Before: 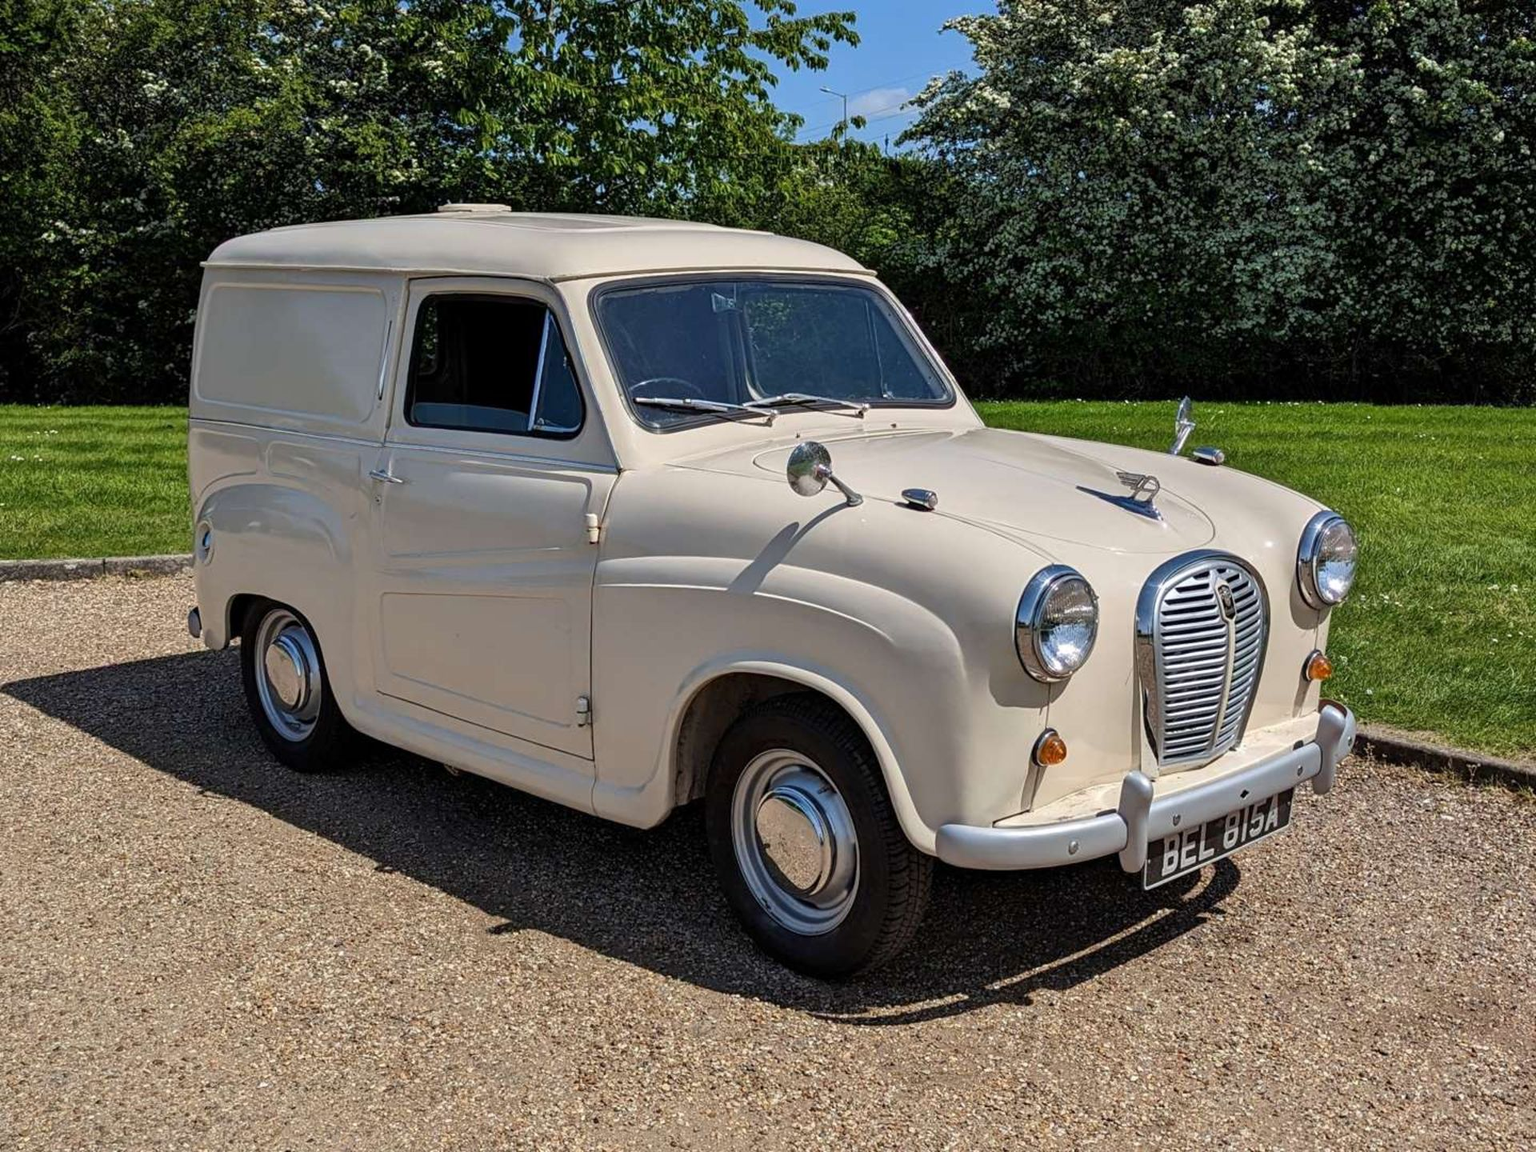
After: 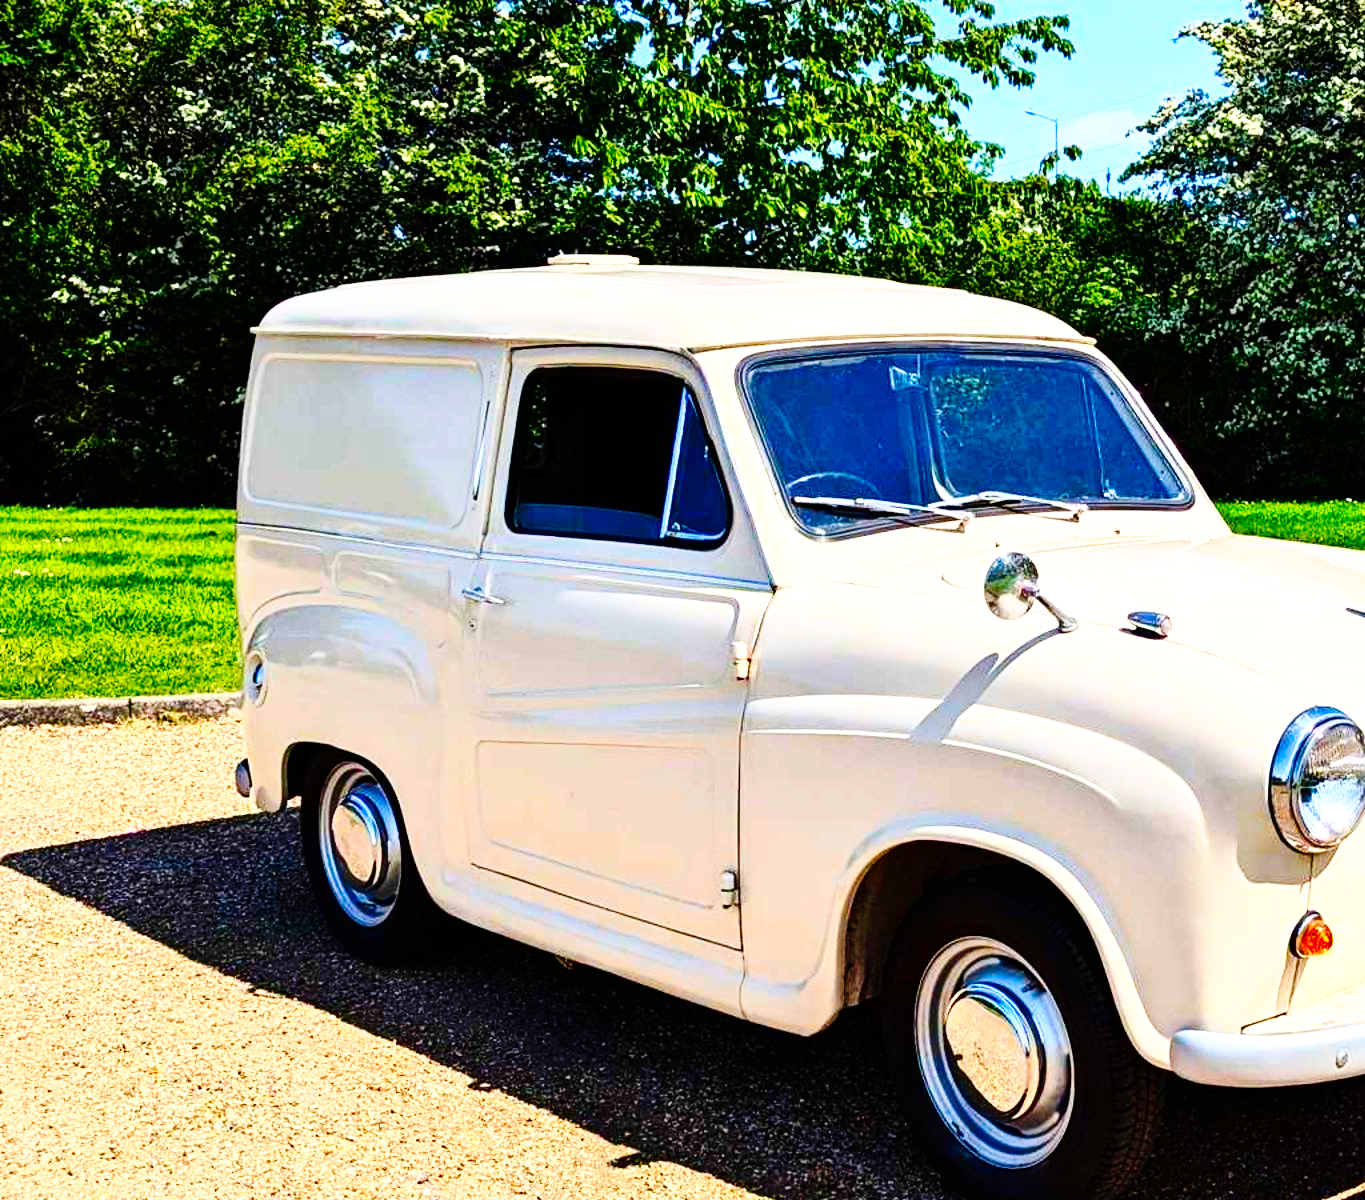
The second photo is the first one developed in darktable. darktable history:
contrast brightness saturation: contrast 0.26, brightness 0.02, saturation 0.87
exposure: exposure 1 EV, compensate highlight preservation false
crop: right 28.885%, bottom 16.626%
tone curve: curves: ch0 [(0, 0) (0.003, 0.003) (0.011, 0.005) (0.025, 0.008) (0.044, 0.012) (0.069, 0.02) (0.1, 0.031) (0.136, 0.047) (0.177, 0.088) (0.224, 0.141) (0.277, 0.222) (0.335, 0.32) (0.399, 0.425) (0.468, 0.524) (0.543, 0.623) (0.623, 0.716) (0.709, 0.796) (0.801, 0.88) (0.898, 0.959) (1, 1)], preserve colors none
